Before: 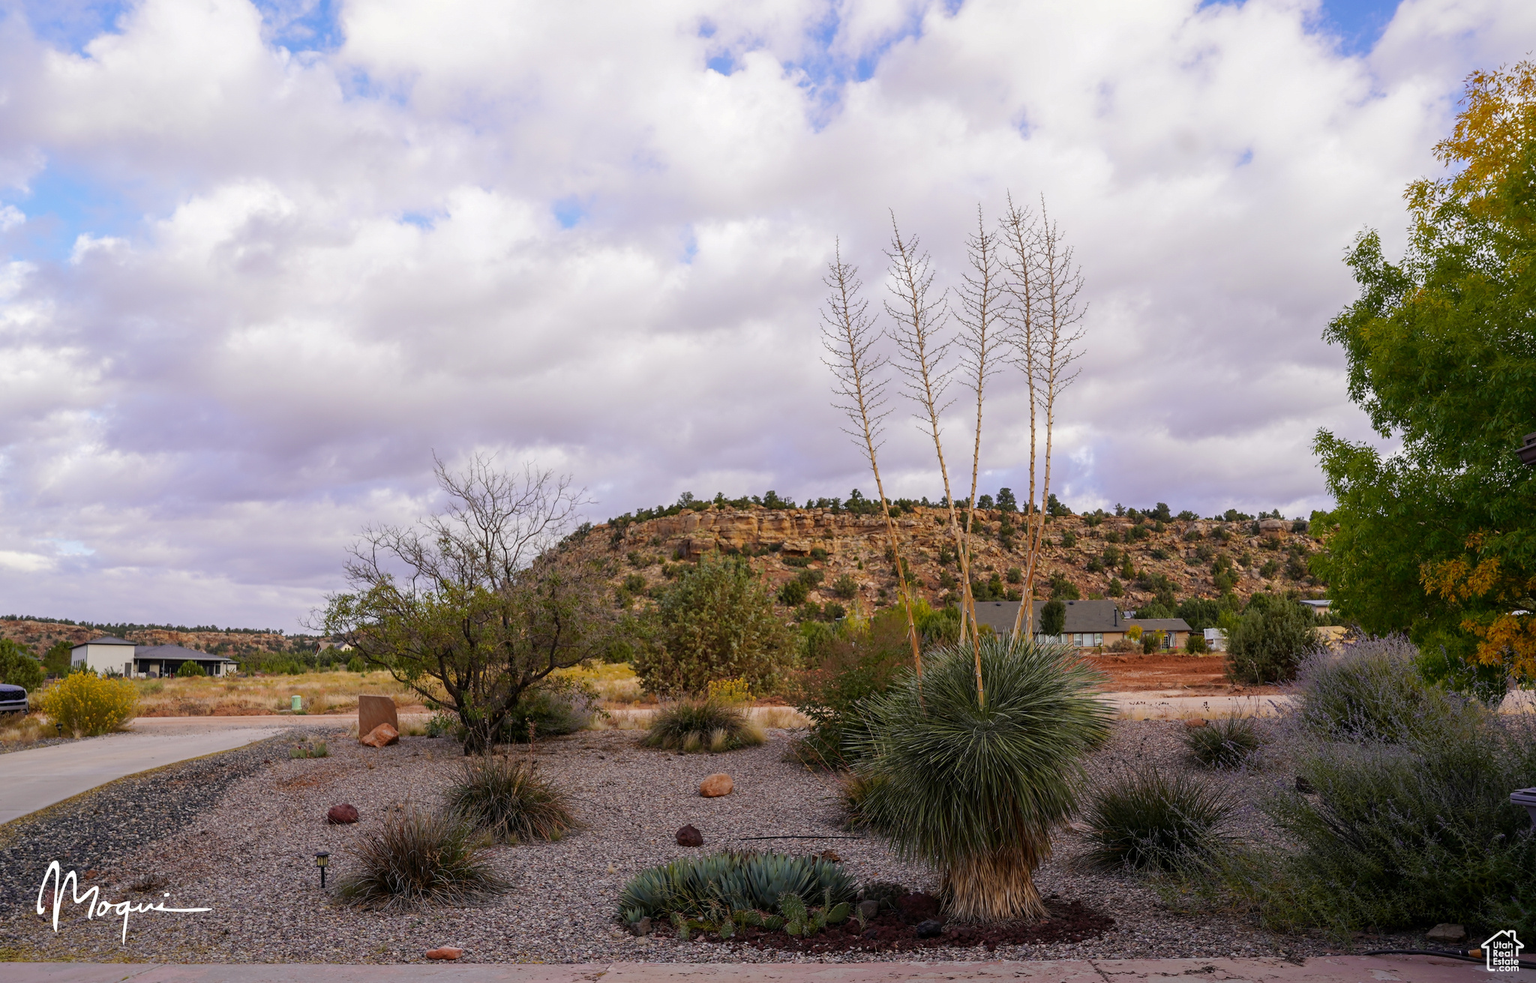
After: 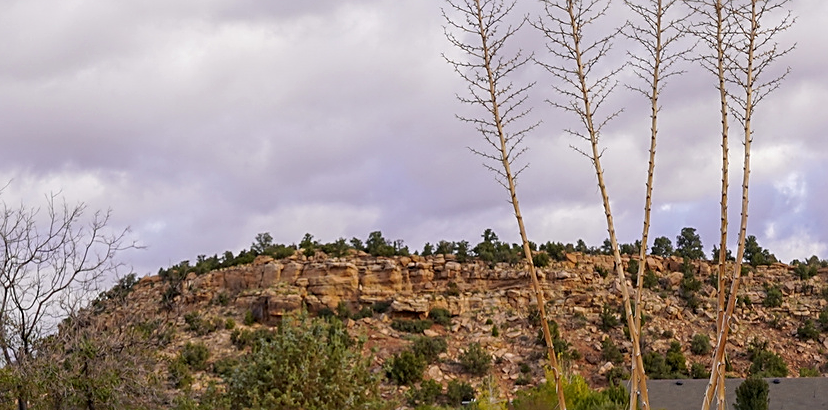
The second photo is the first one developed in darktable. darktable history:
local contrast: highlights 100%, shadows 101%, detail 120%, midtone range 0.2
sharpen: on, module defaults
crop: left 31.865%, top 32.319%, right 27.667%, bottom 36.34%
